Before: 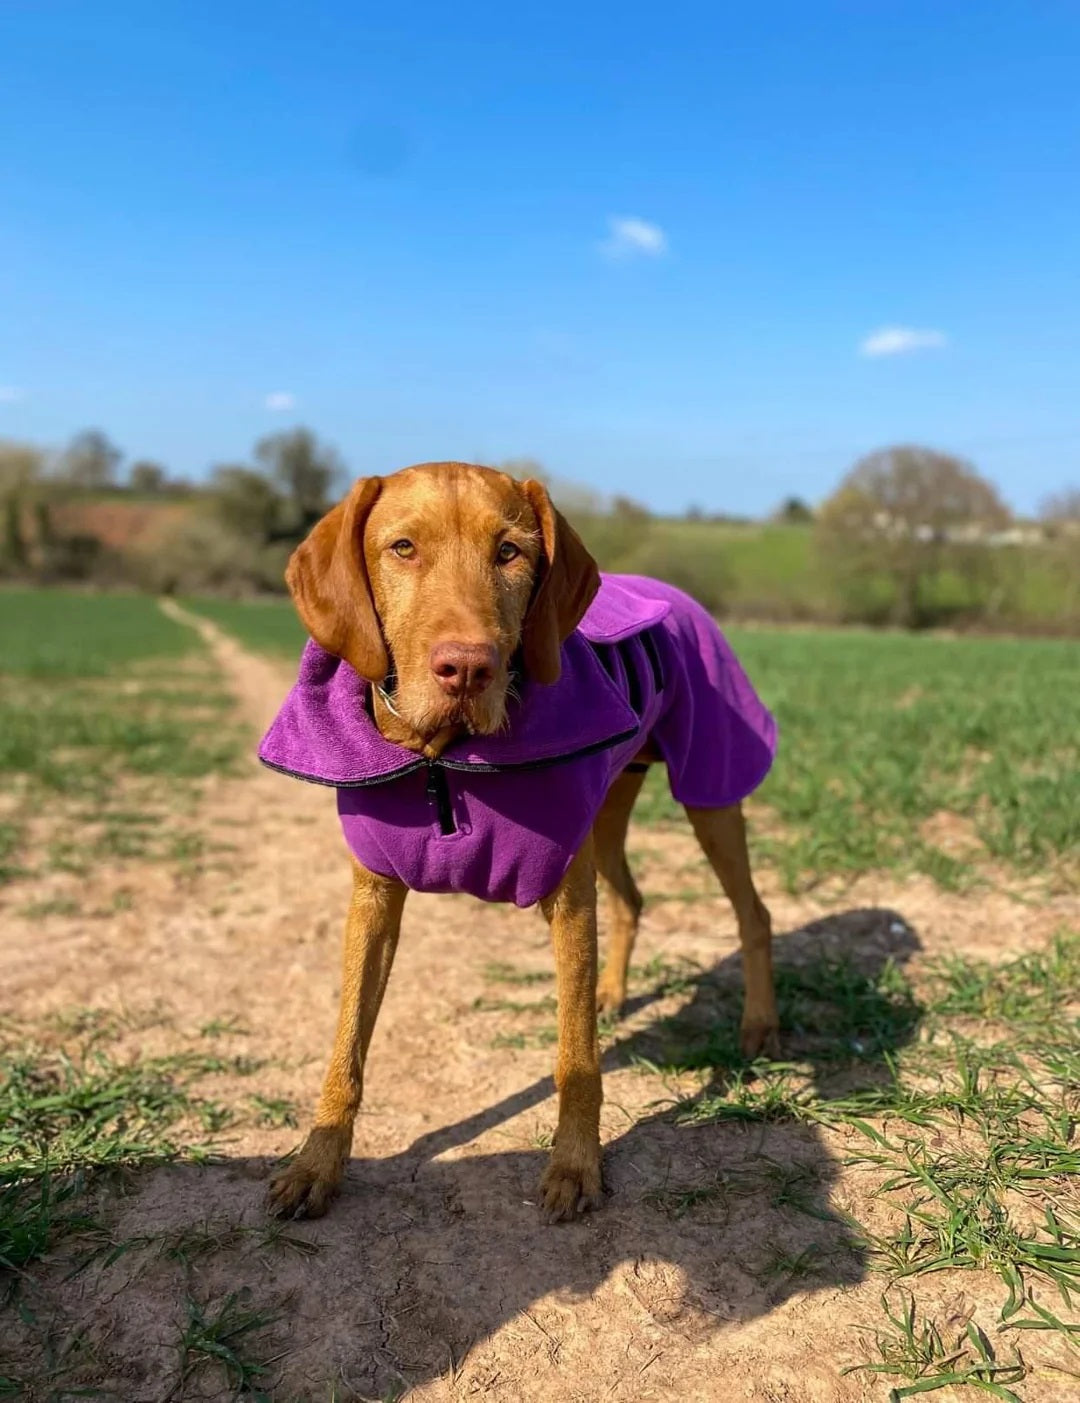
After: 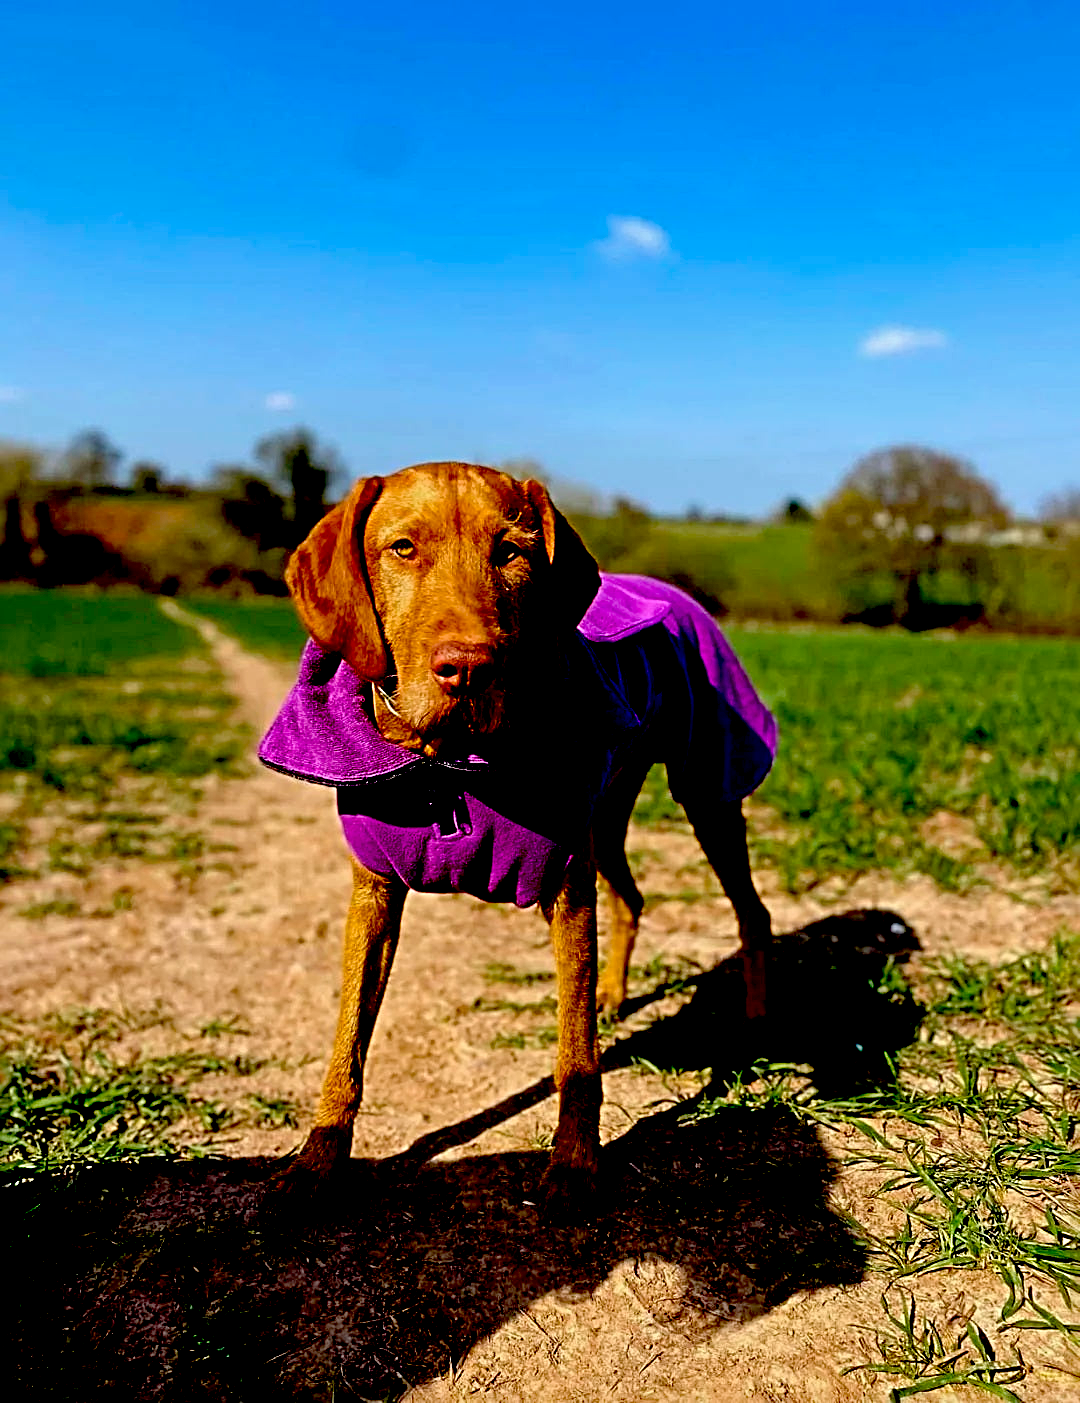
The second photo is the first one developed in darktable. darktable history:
color correction: highlights b* 0.047, saturation 1.06
exposure: black level correction 0.1, exposure -0.083 EV, compensate exposure bias true, compensate highlight preservation false
sharpen: radius 3.947
